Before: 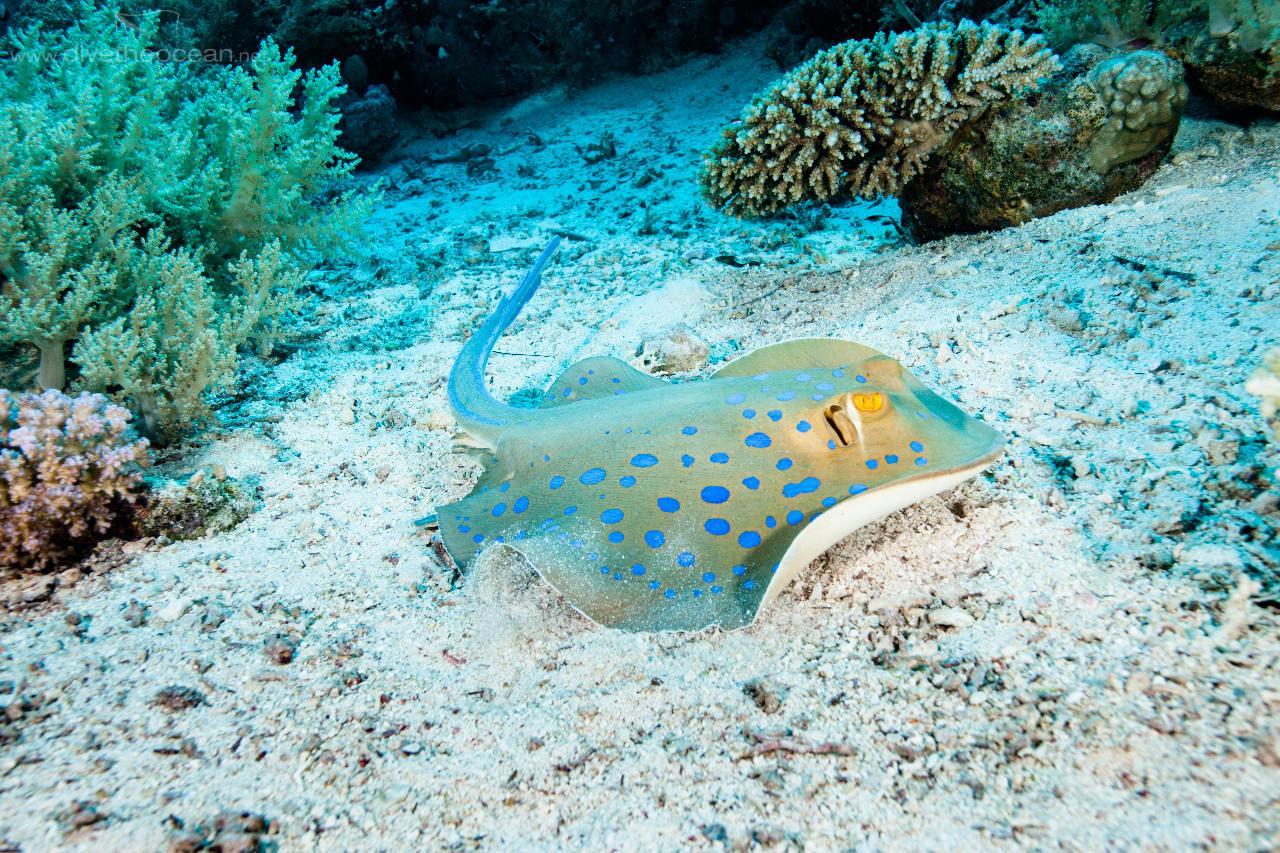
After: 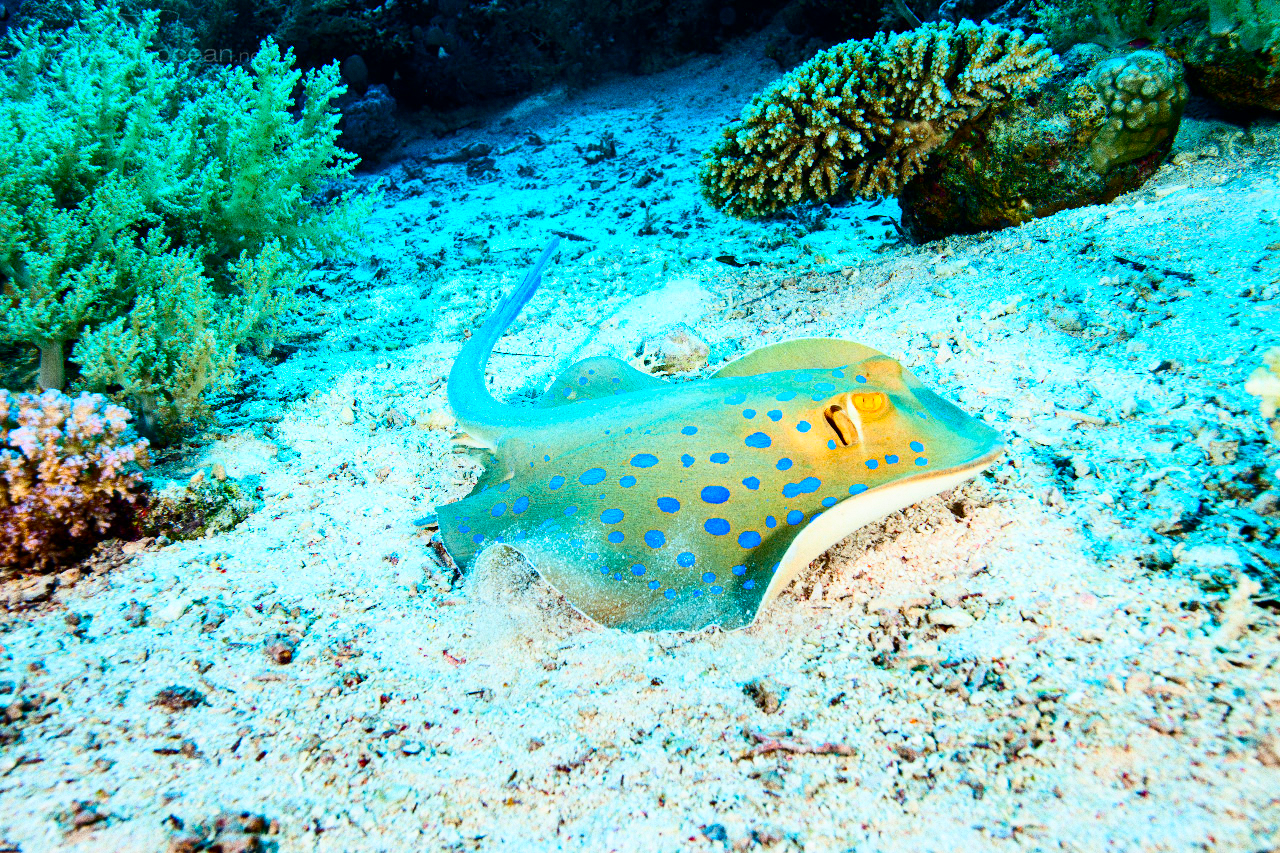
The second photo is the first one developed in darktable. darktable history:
grain: coarseness 0.09 ISO, strength 40%
contrast brightness saturation: contrast 0.26, brightness 0.02, saturation 0.87
